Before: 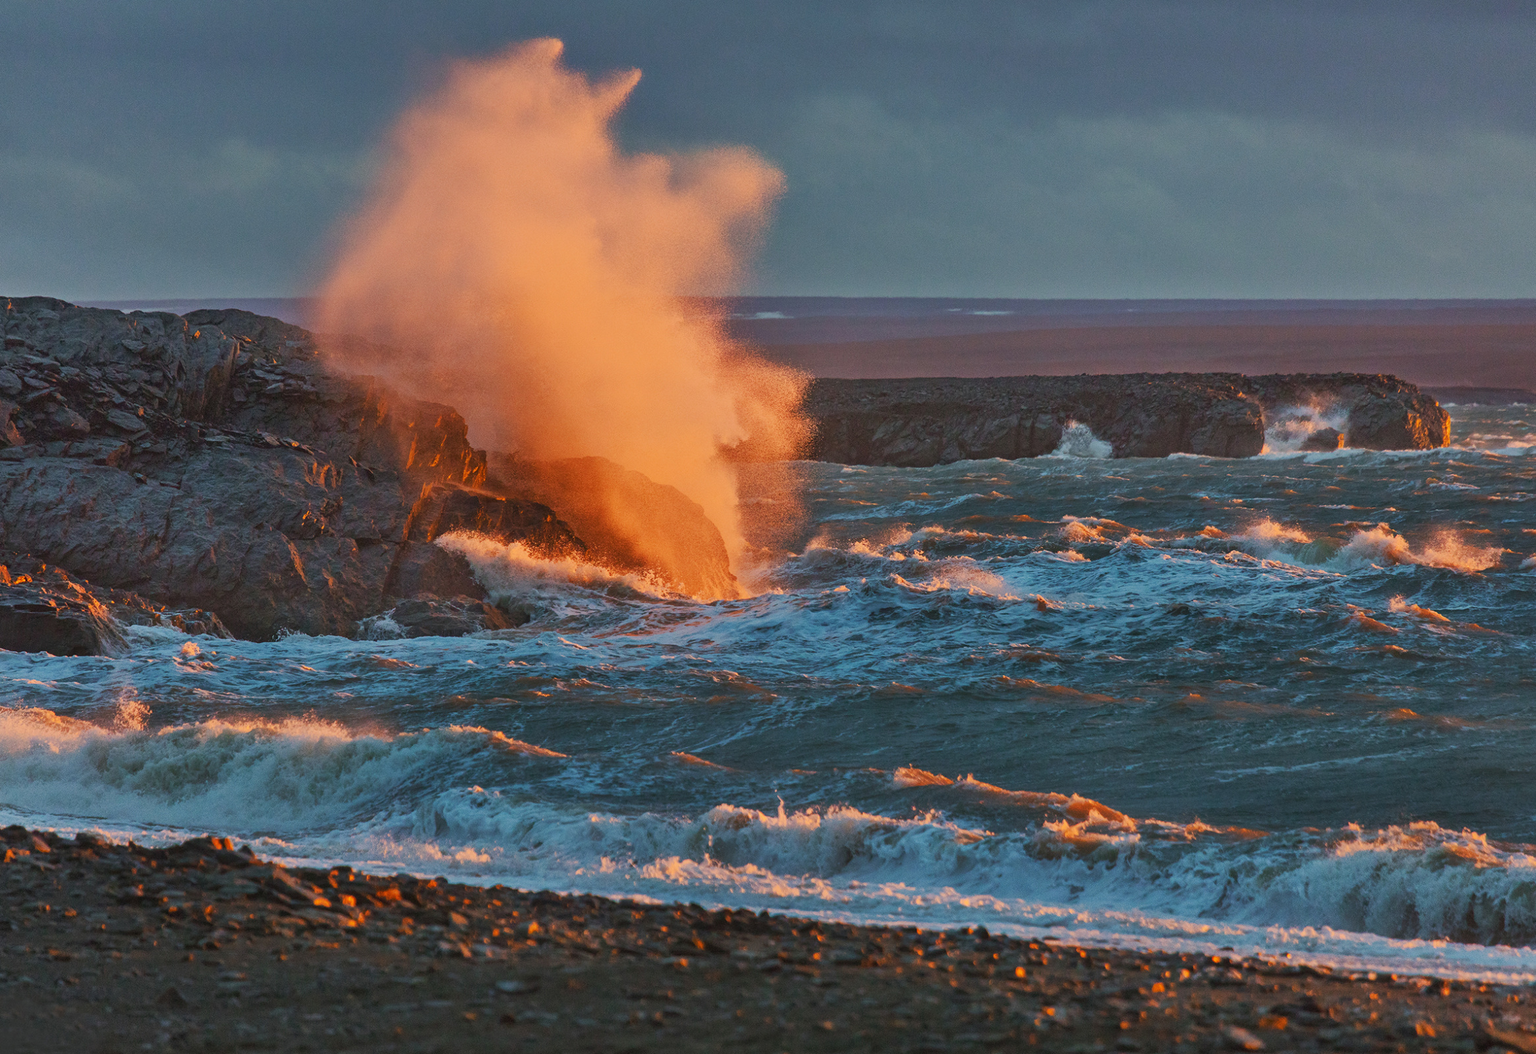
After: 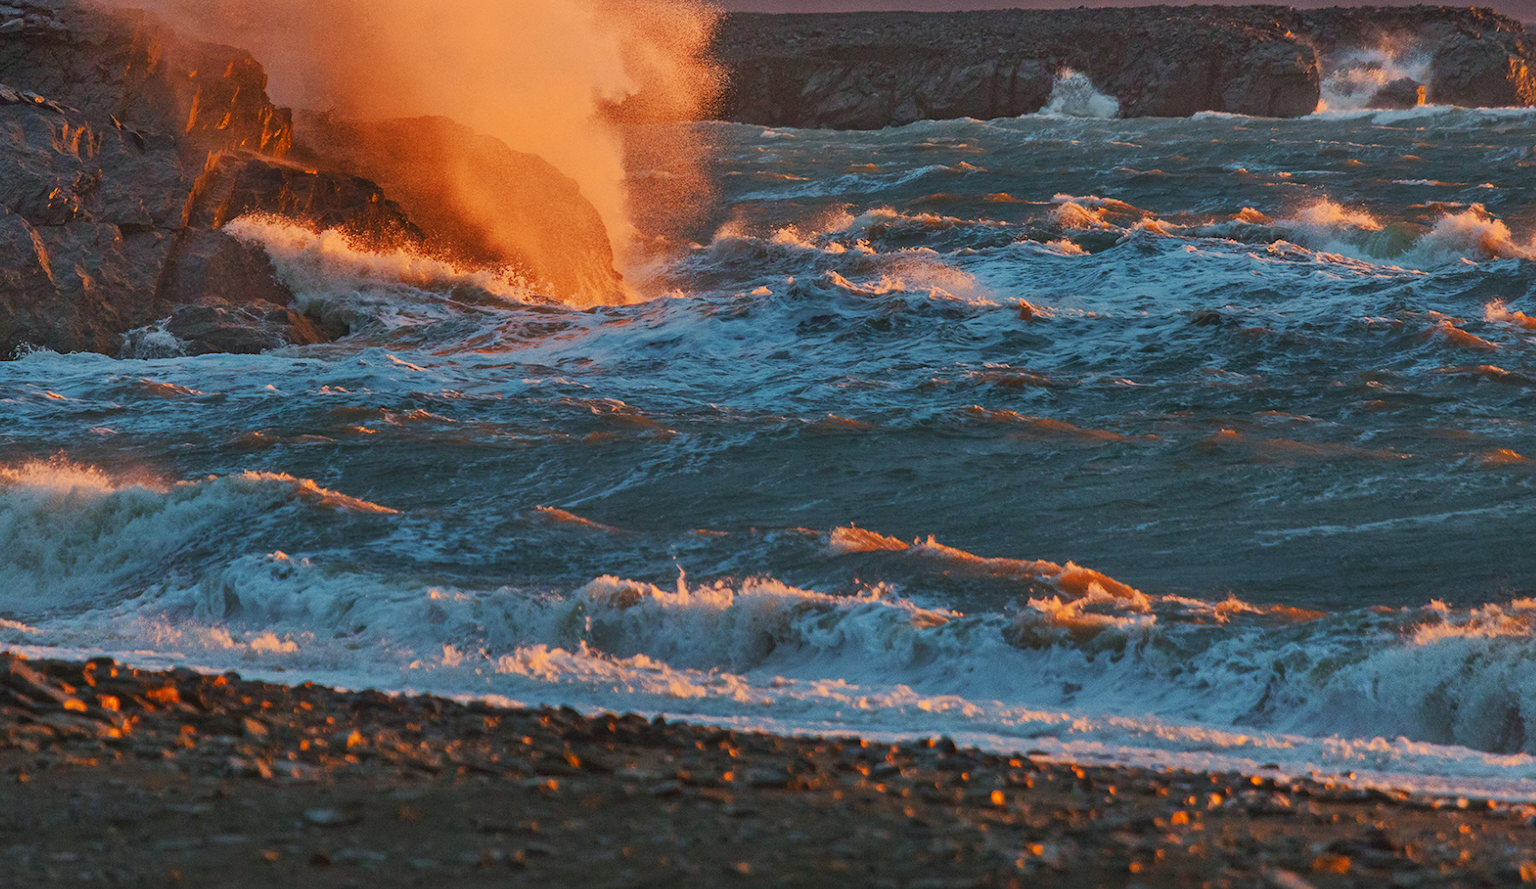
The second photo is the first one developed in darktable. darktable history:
tone equalizer: on, module defaults
crop and rotate: left 17.299%, top 35.115%, right 7.015%, bottom 1.024%
